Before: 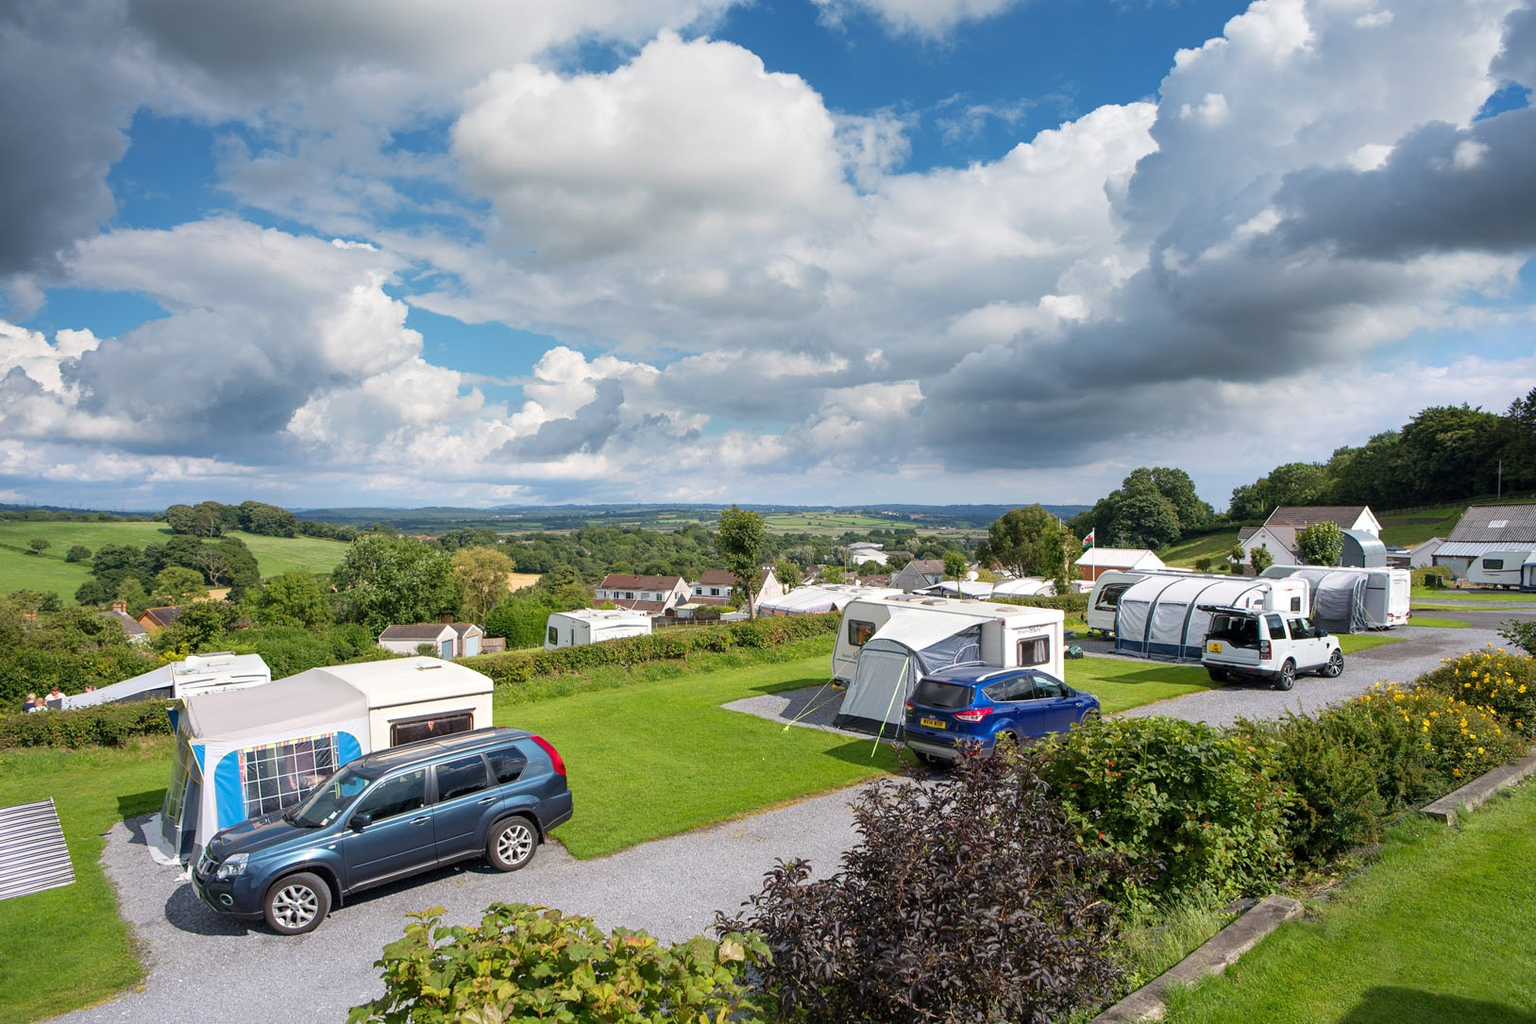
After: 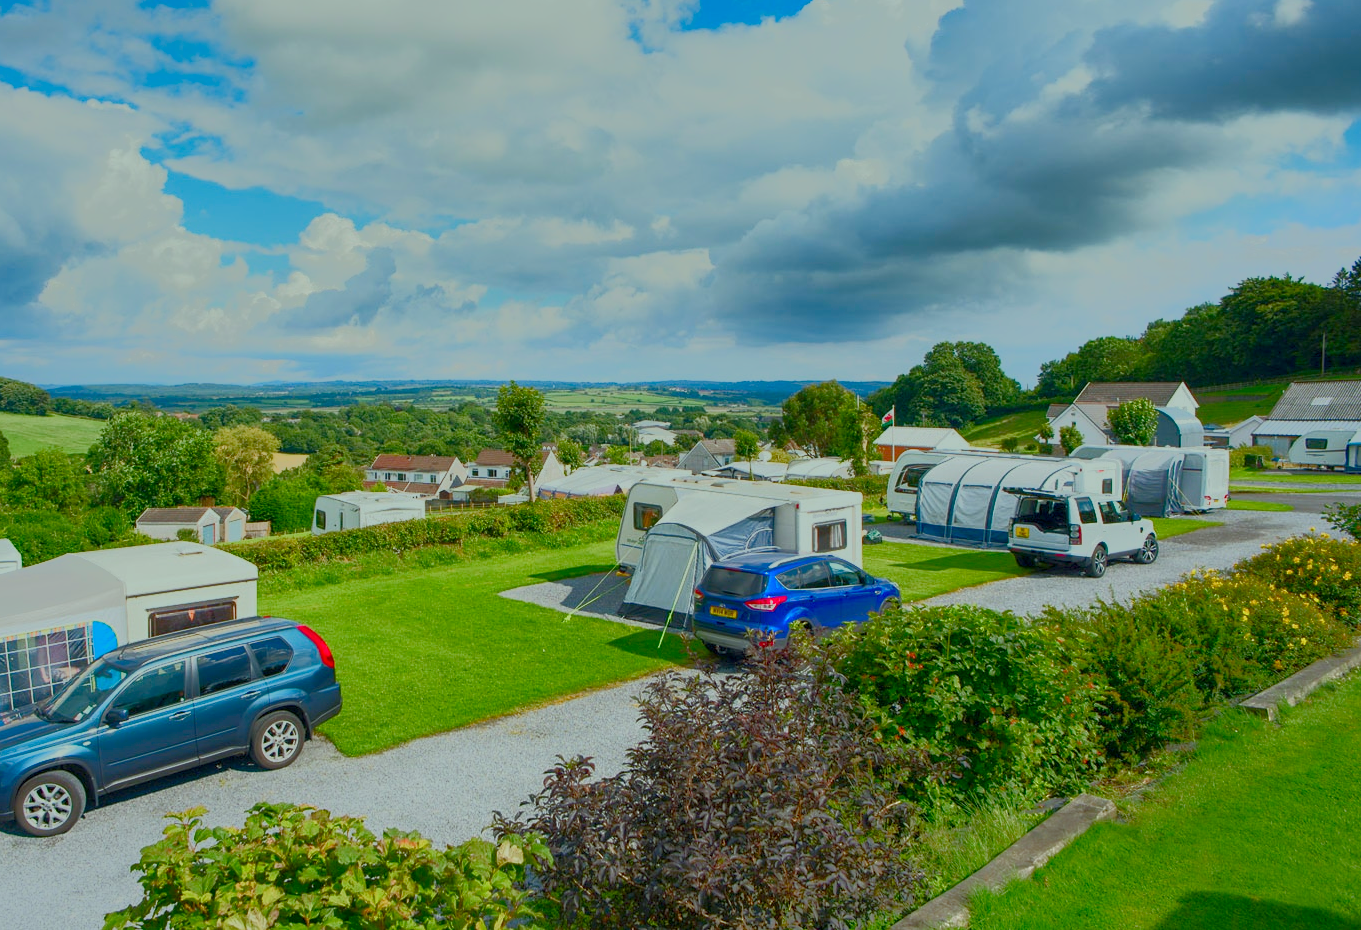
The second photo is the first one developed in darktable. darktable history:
color correction: highlights a* -7.33, highlights b* 1.26, shadows a* -3.55, saturation 1.4
tone equalizer: -7 EV -0.63 EV, -6 EV 1 EV, -5 EV -0.45 EV, -4 EV 0.43 EV, -3 EV 0.41 EV, -2 EV 0.15 EV, -1 EV -0.15 EV, +0 EV -0.39 EV, smoothing diameter 25%, edges refinement/feathering 10, preserve details guided filter
color balance rgb: shadows lift › chroma 1%, shadows lift › hue 113°, highlights gain › chroma 0.2%, highlights gain › hue 333°, perceptual saturation grading › global saturation 20%, perceptual saturation grading › highlights -50%, perceptual saturation grading › shadows 25%, contrast -20%
crop: left 16.315%, top 14.246%
